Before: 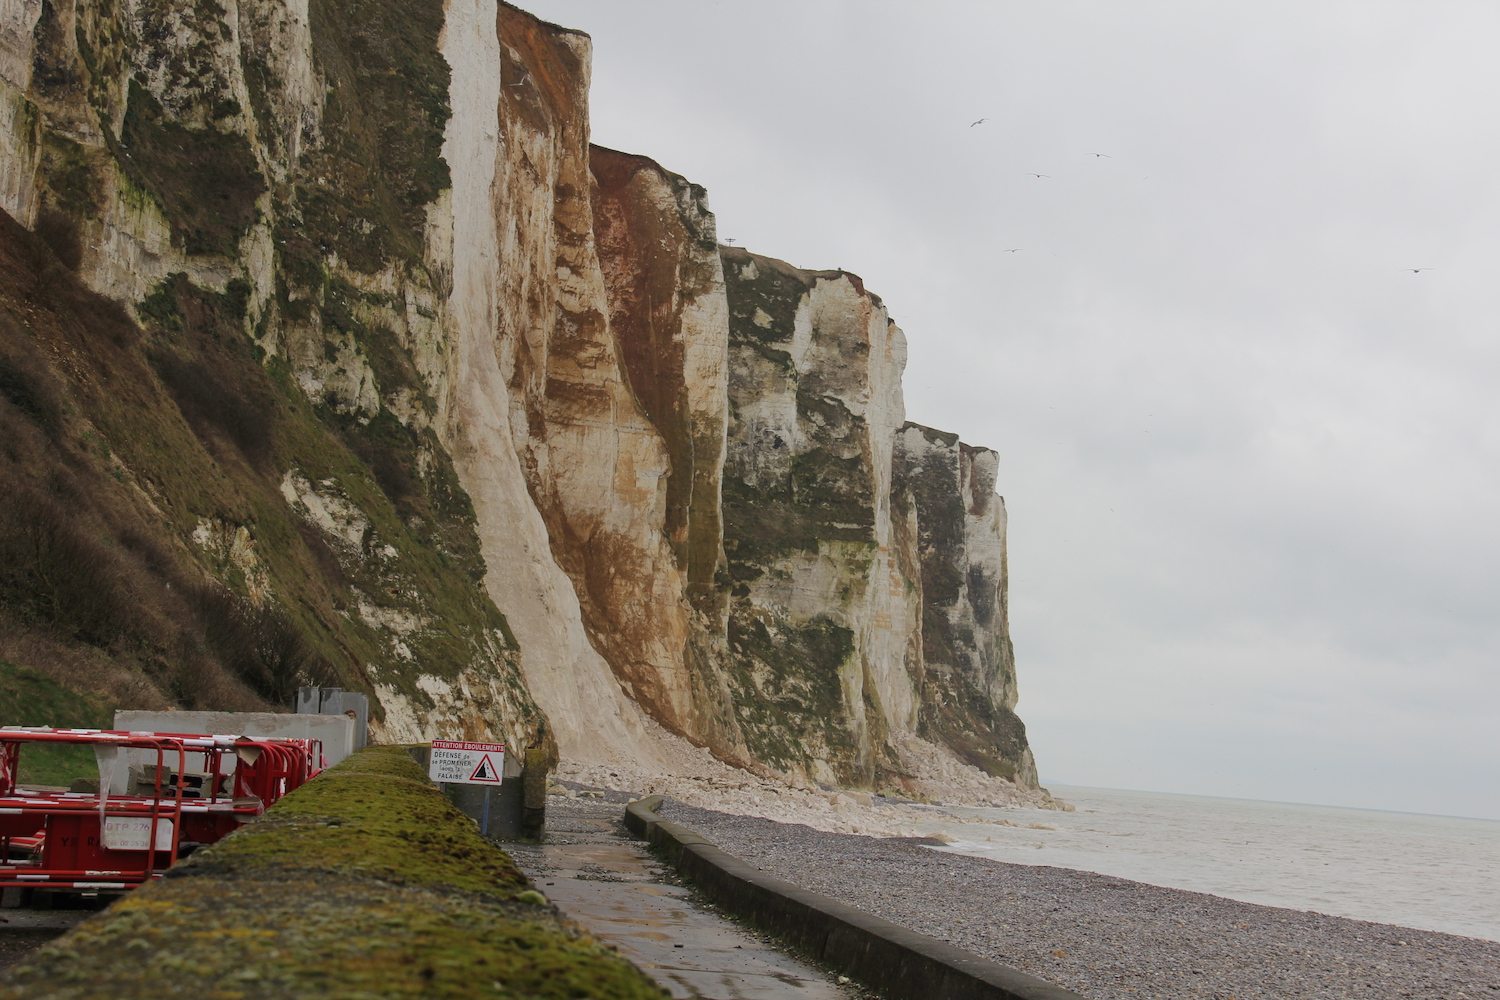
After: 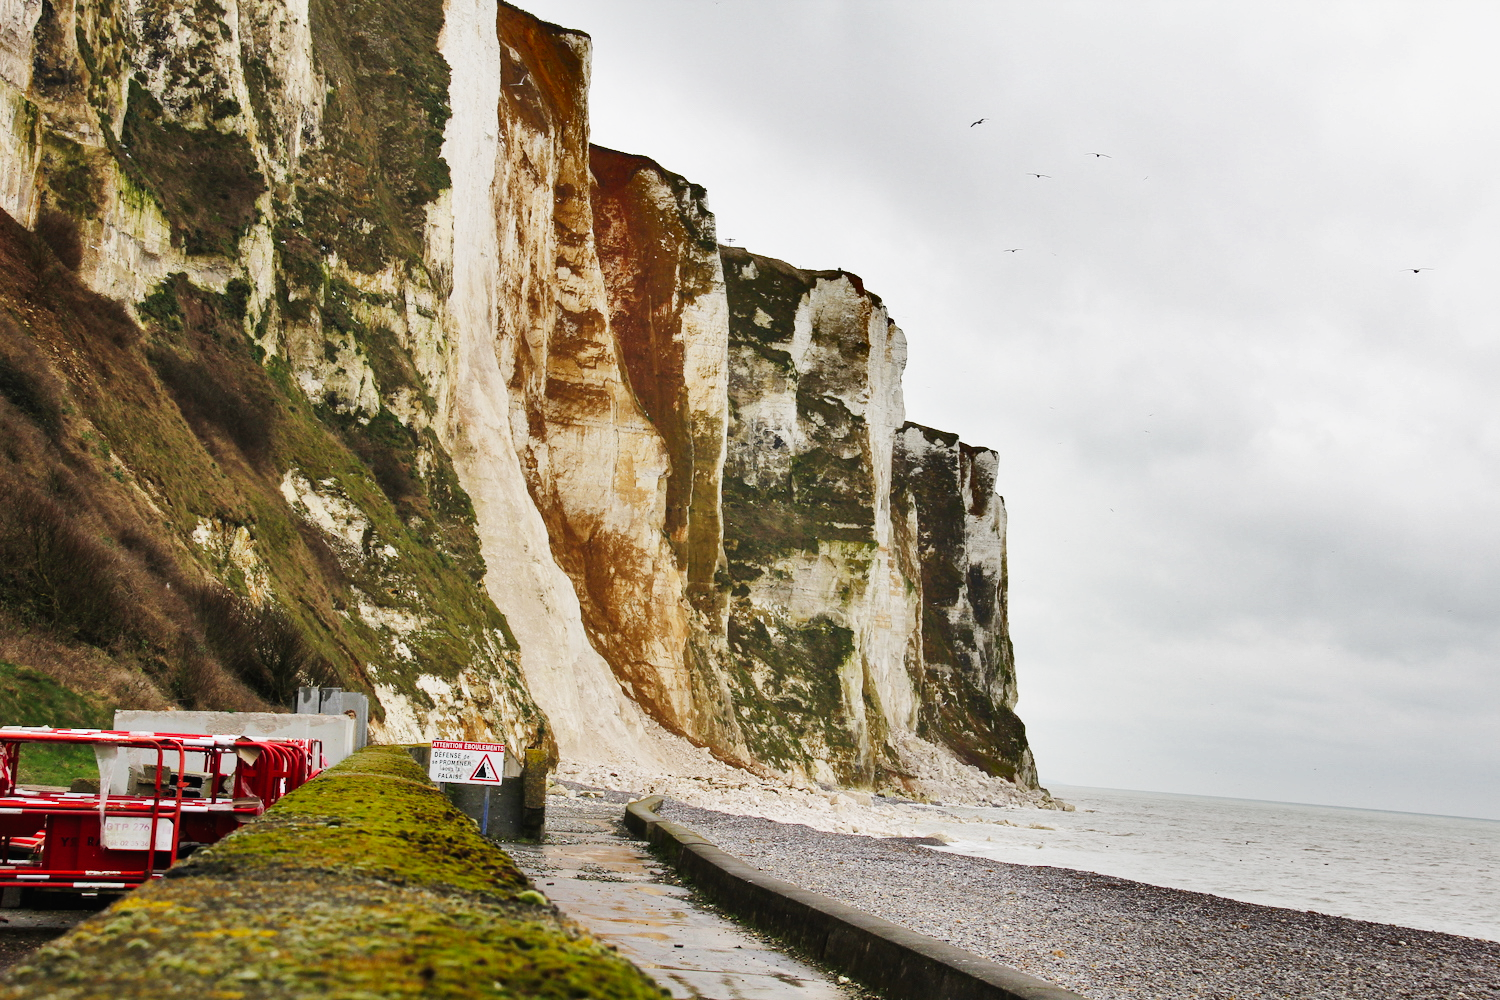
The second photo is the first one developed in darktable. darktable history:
base curve: curves: ch0 [(0, 0.003) (0.001, 0.002) (0.006, 0.004) (0.02, 0.022) (0.048, 0.086) (0.094, 0.234) (0.162, 0.431) (0.258, 0.629) (0.385, 0.8) (0.548, 0.918) (0.751, 0.988) (1, 1)], preserve colors none
shadows and highlights: shadows 20.91, highlights -82.73, soften with gaussian
